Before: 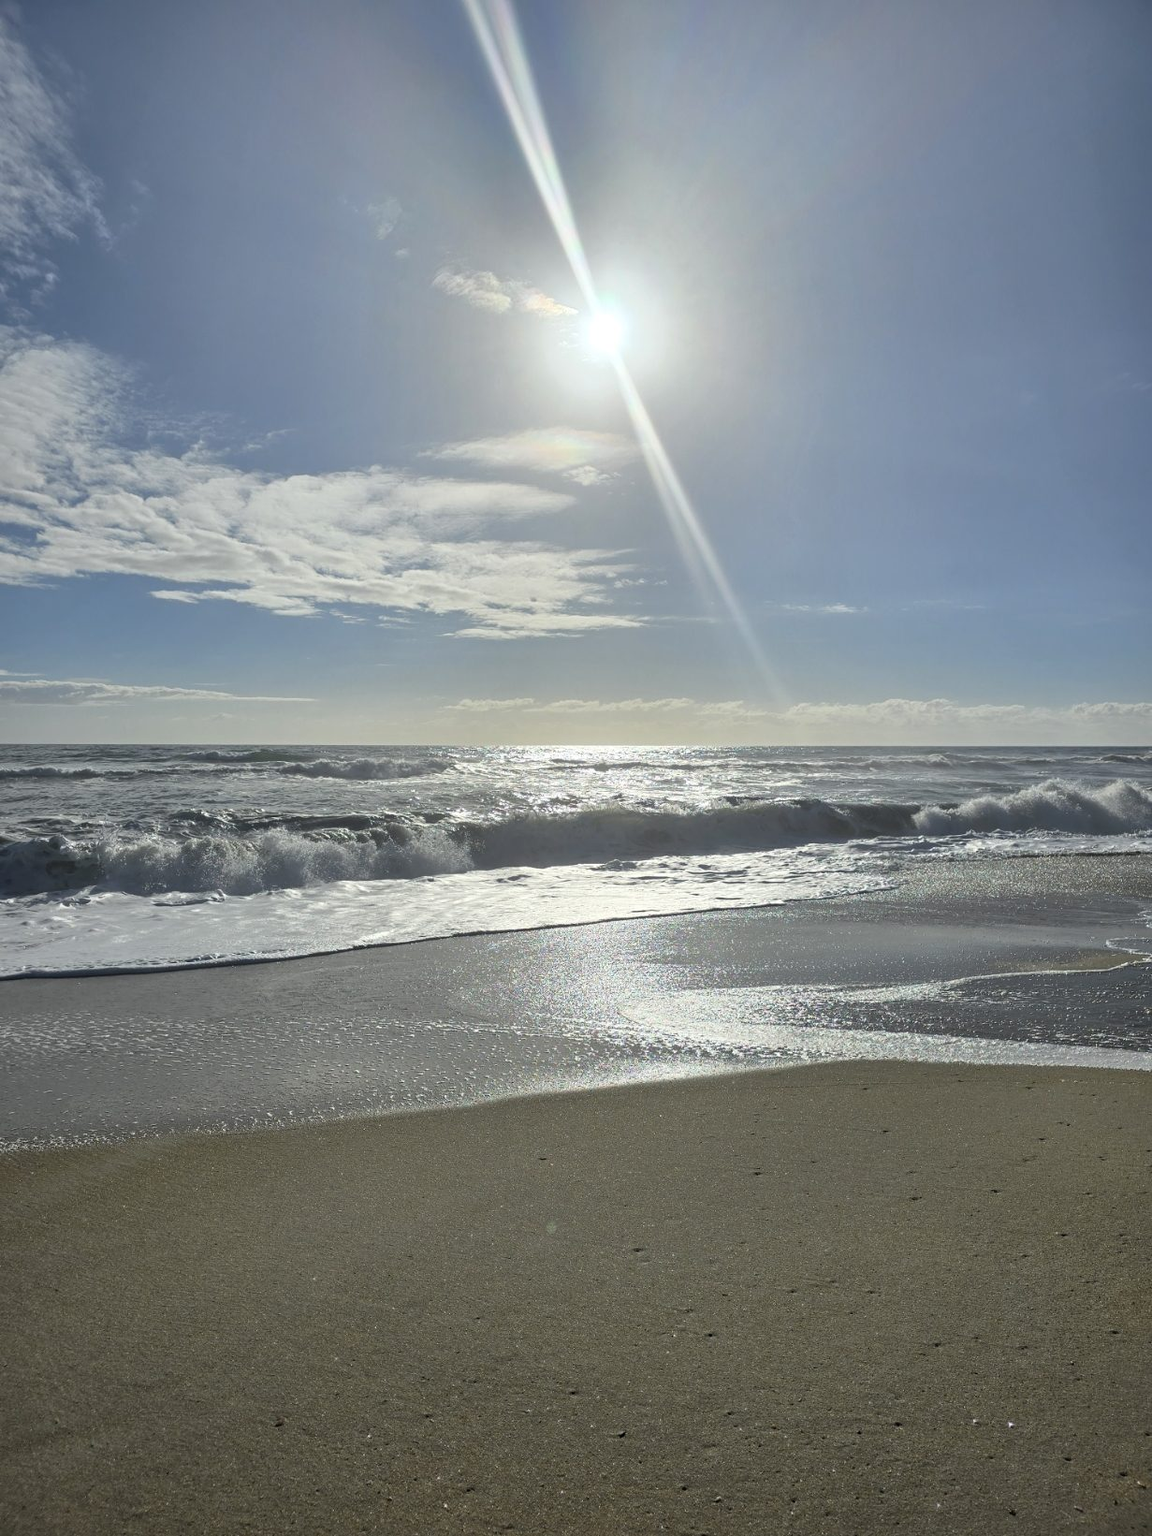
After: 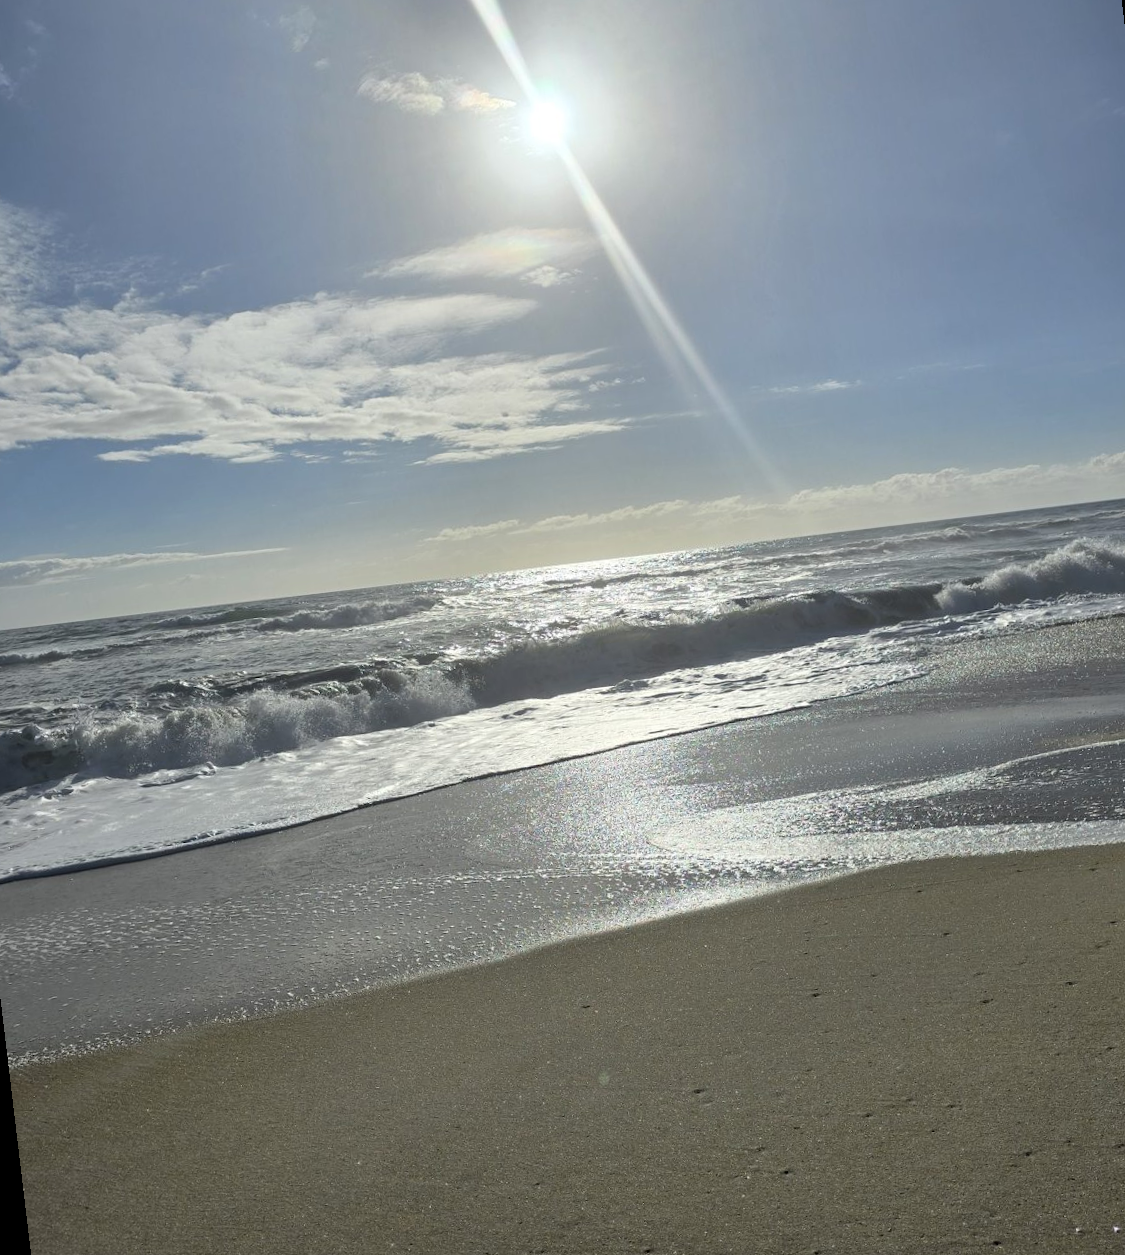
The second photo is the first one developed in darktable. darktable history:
crop: left 9.712%, top 16.928%, right 10.845%, bottom 12.332%
rotate and perspective: rotation -6.83°, automatic cropping off
